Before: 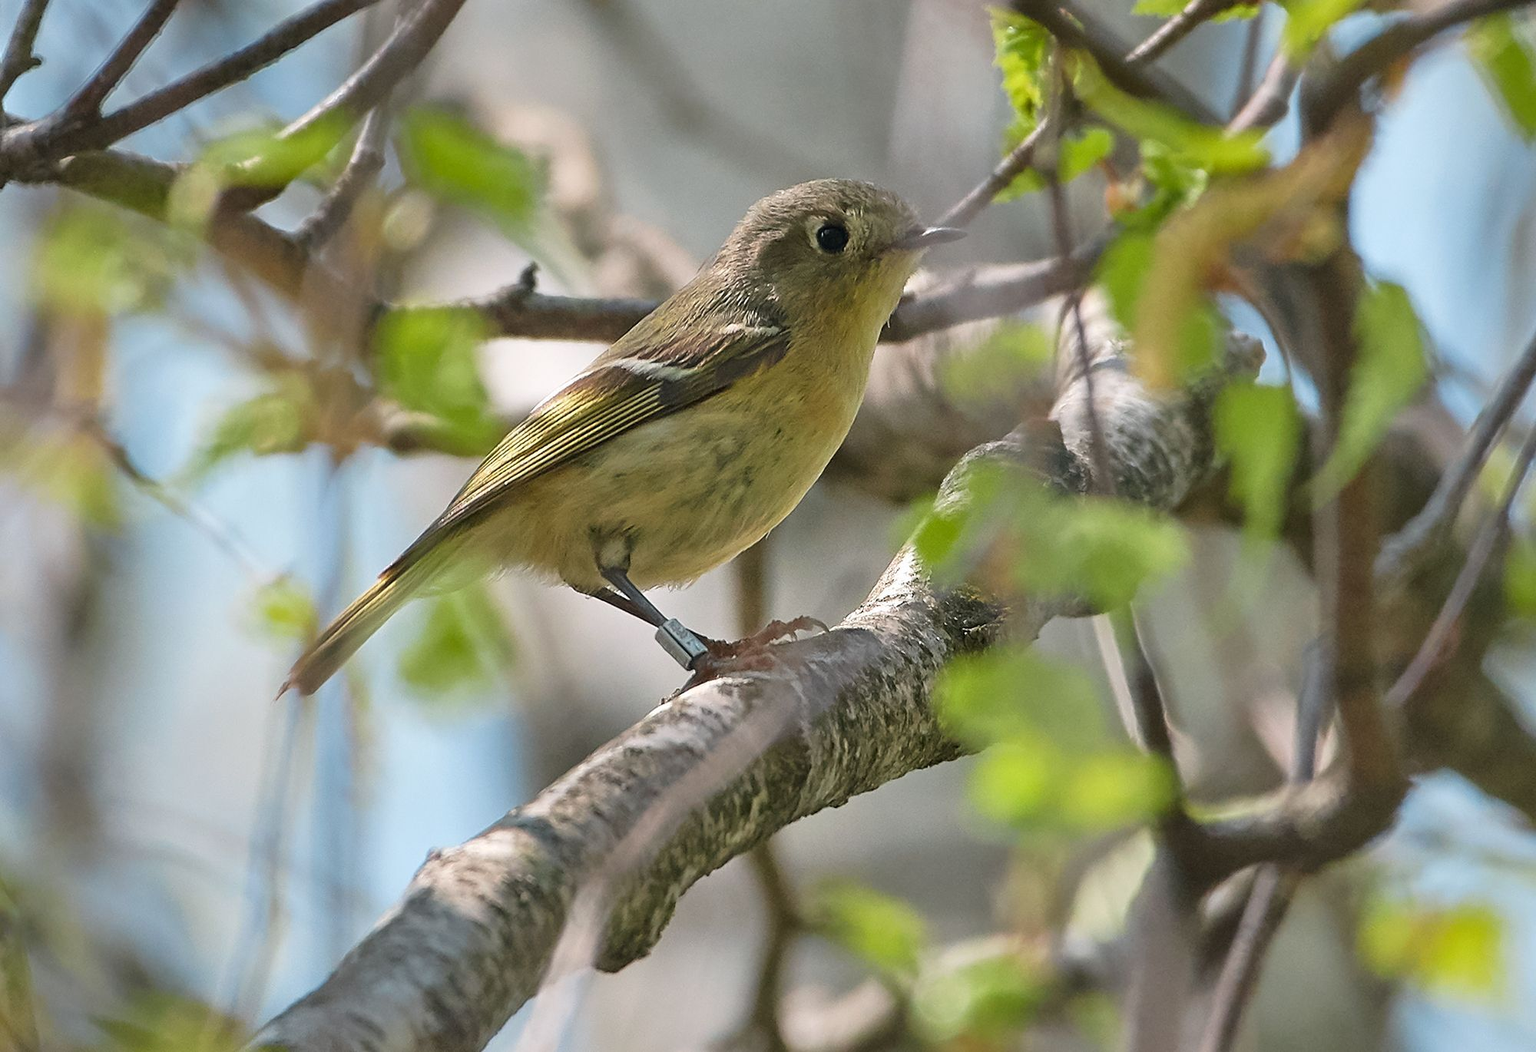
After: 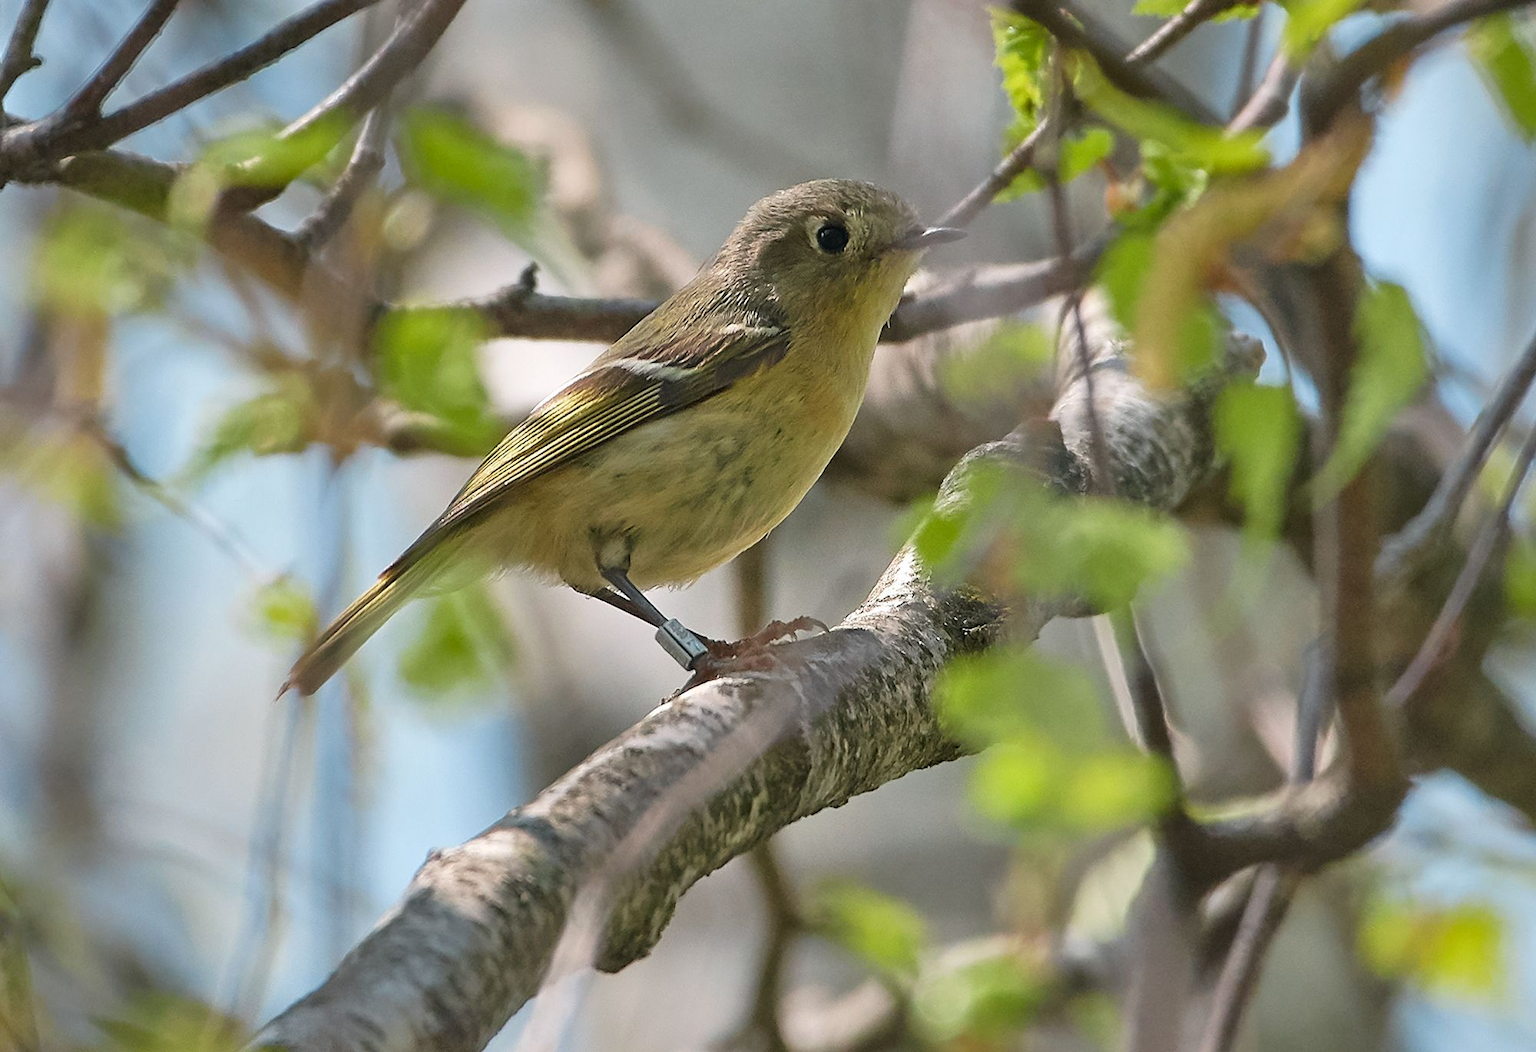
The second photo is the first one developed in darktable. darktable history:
shadows and highlights: radius 336.19, shadows 29.04, soften with gaussian
